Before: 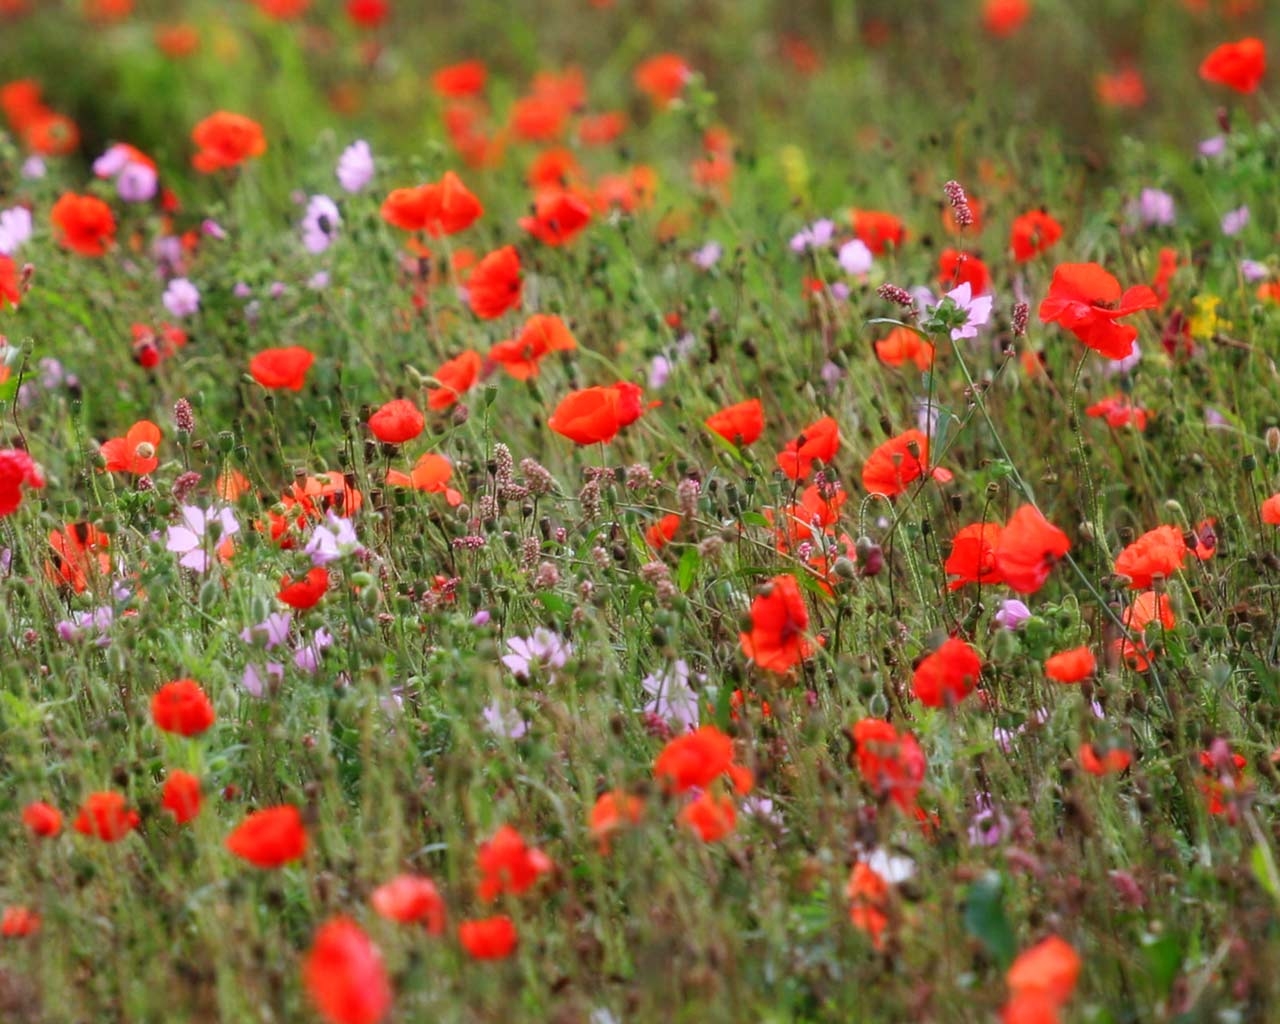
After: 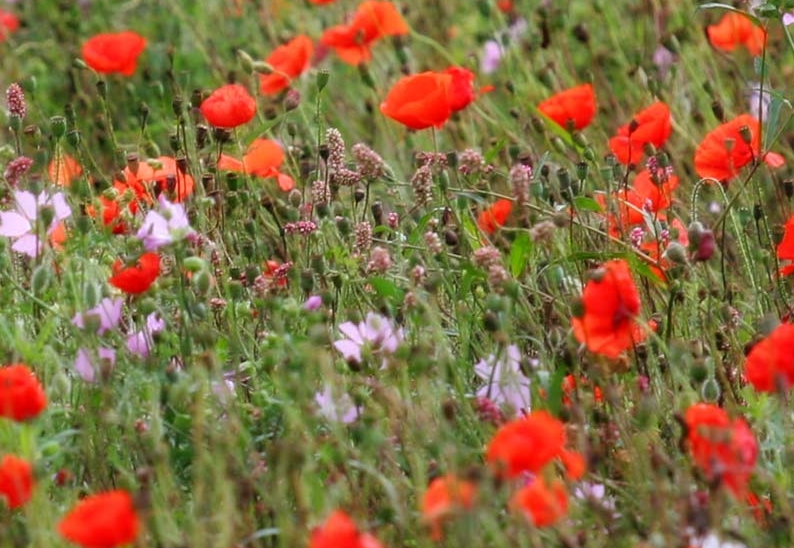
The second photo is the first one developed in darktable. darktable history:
crop: left 13.149%, top 30.845%, right 24.766%, bottom 15.562%
